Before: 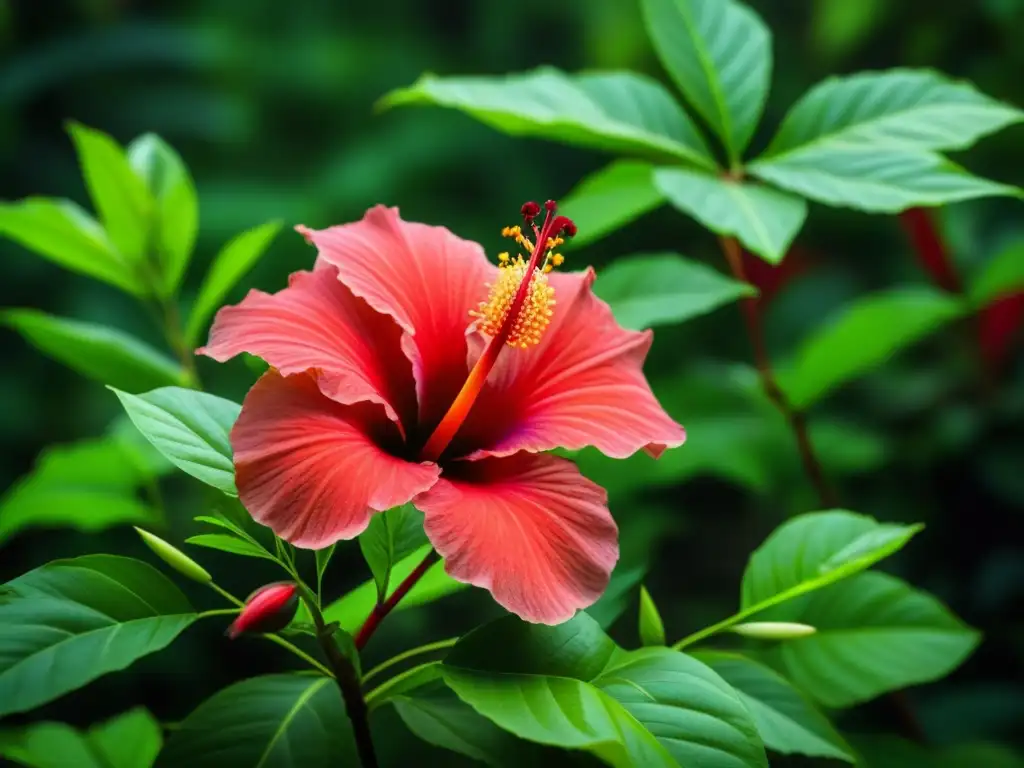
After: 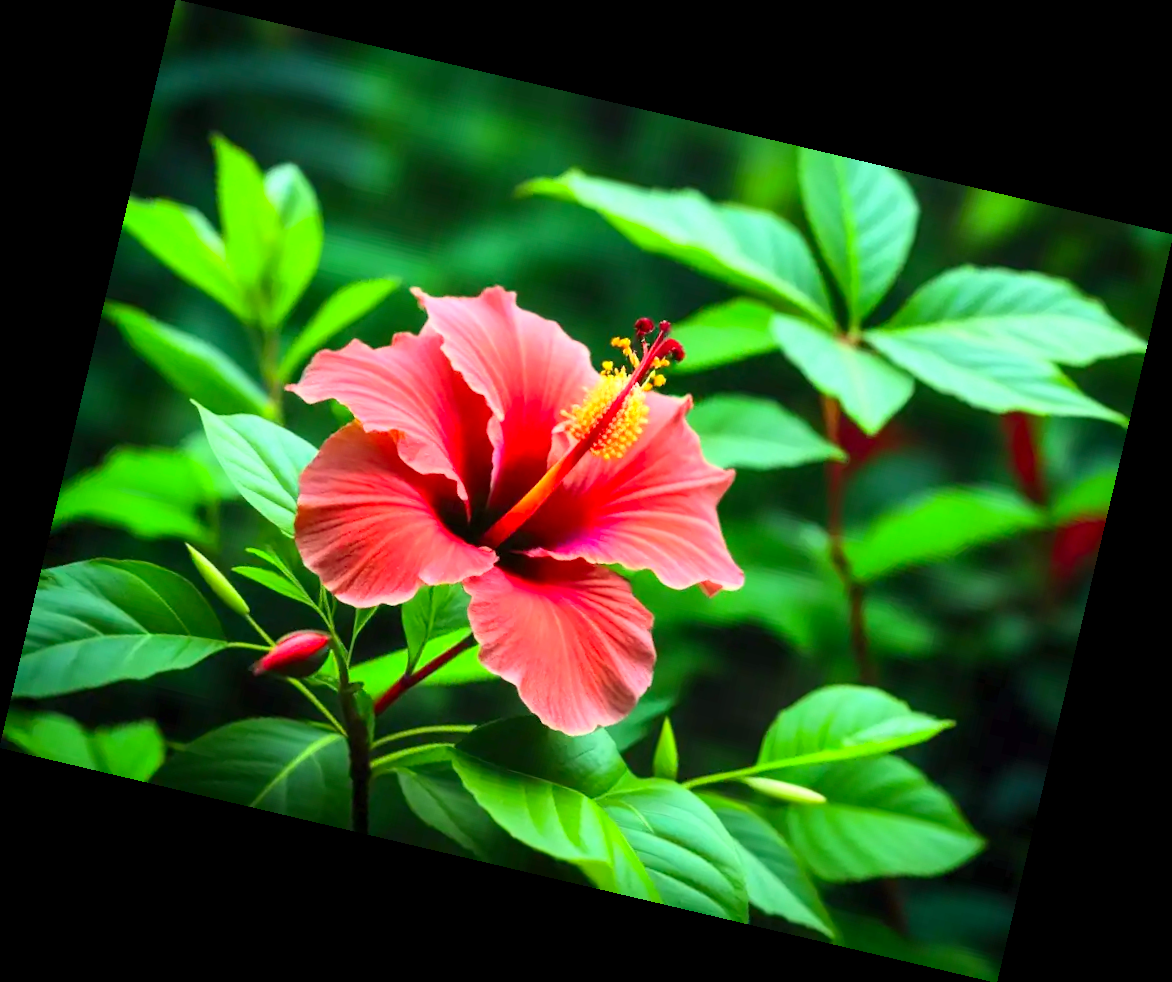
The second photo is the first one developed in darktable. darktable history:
rotate and perspective: rotation 13.27°, automatic cropping off
exposure: black level correction 0.001, exposure 0.5 EV, compensate exposure bias true, compensate highlight preservation false
contrast brightness saturation: contrast 0.2, brightness 0.16, saturation 0.22
